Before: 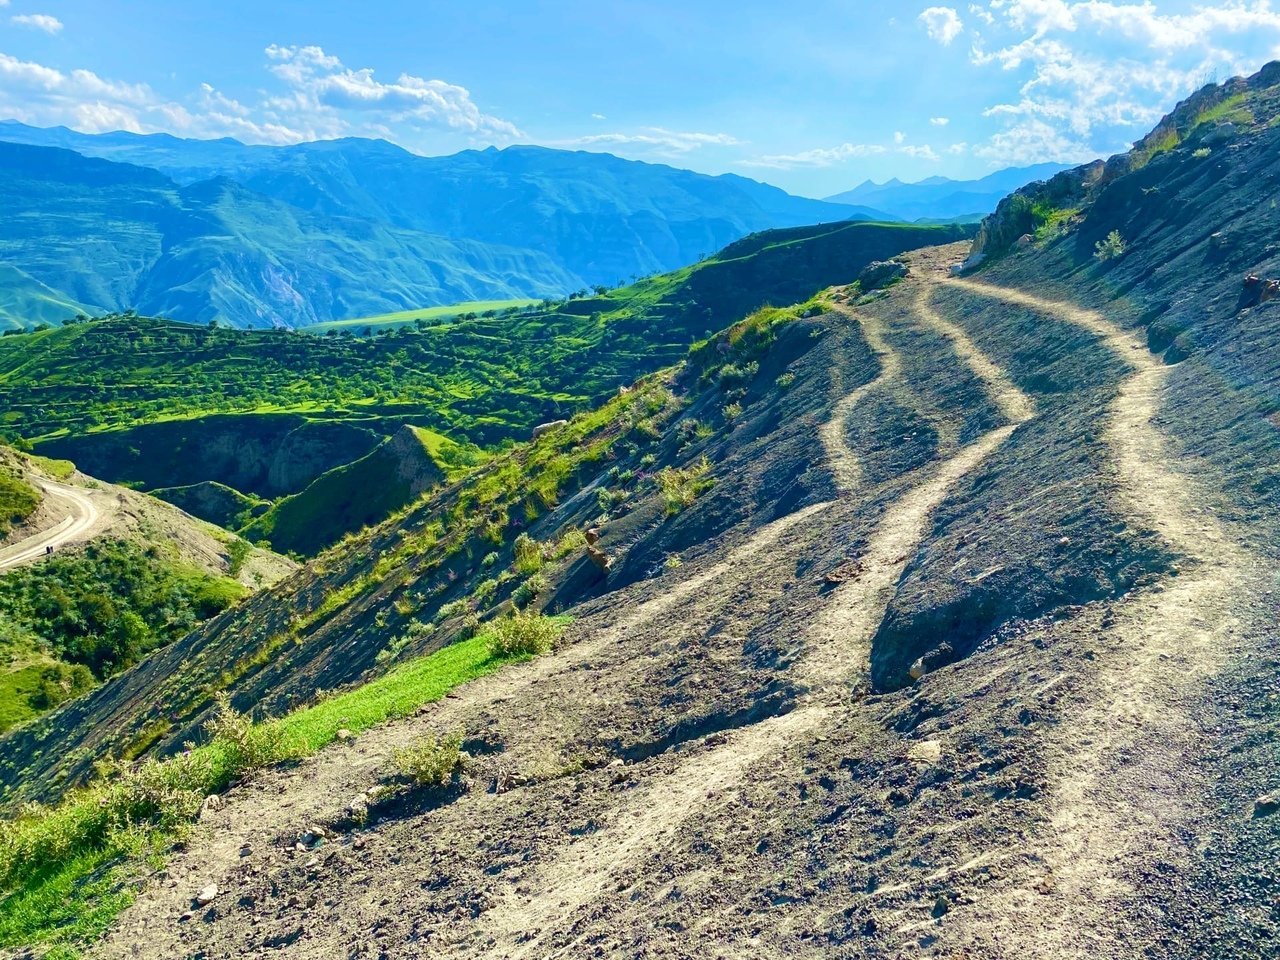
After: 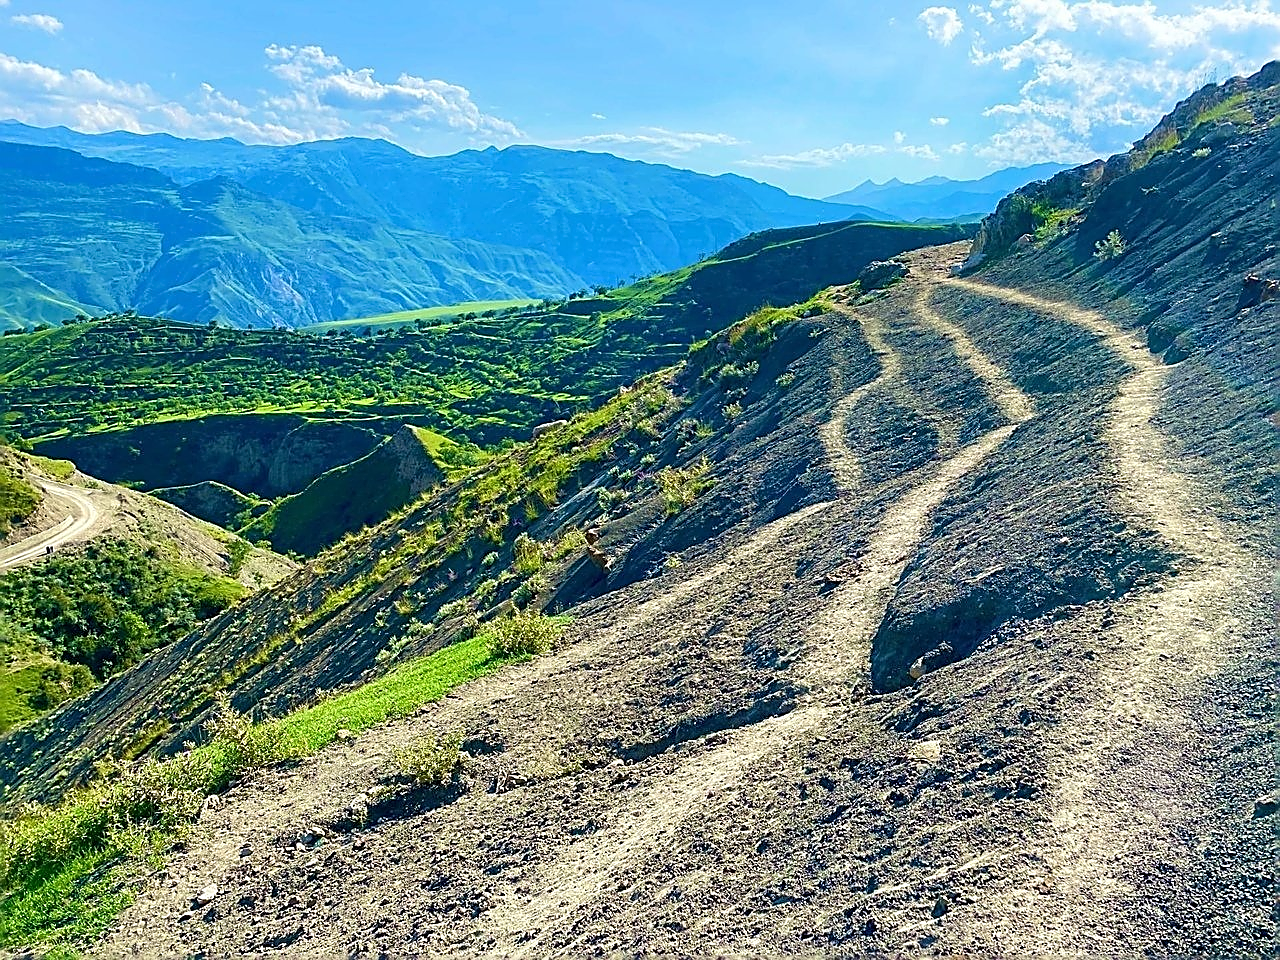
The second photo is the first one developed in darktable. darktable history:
sharpen: radius 1.734, amount 1.291
